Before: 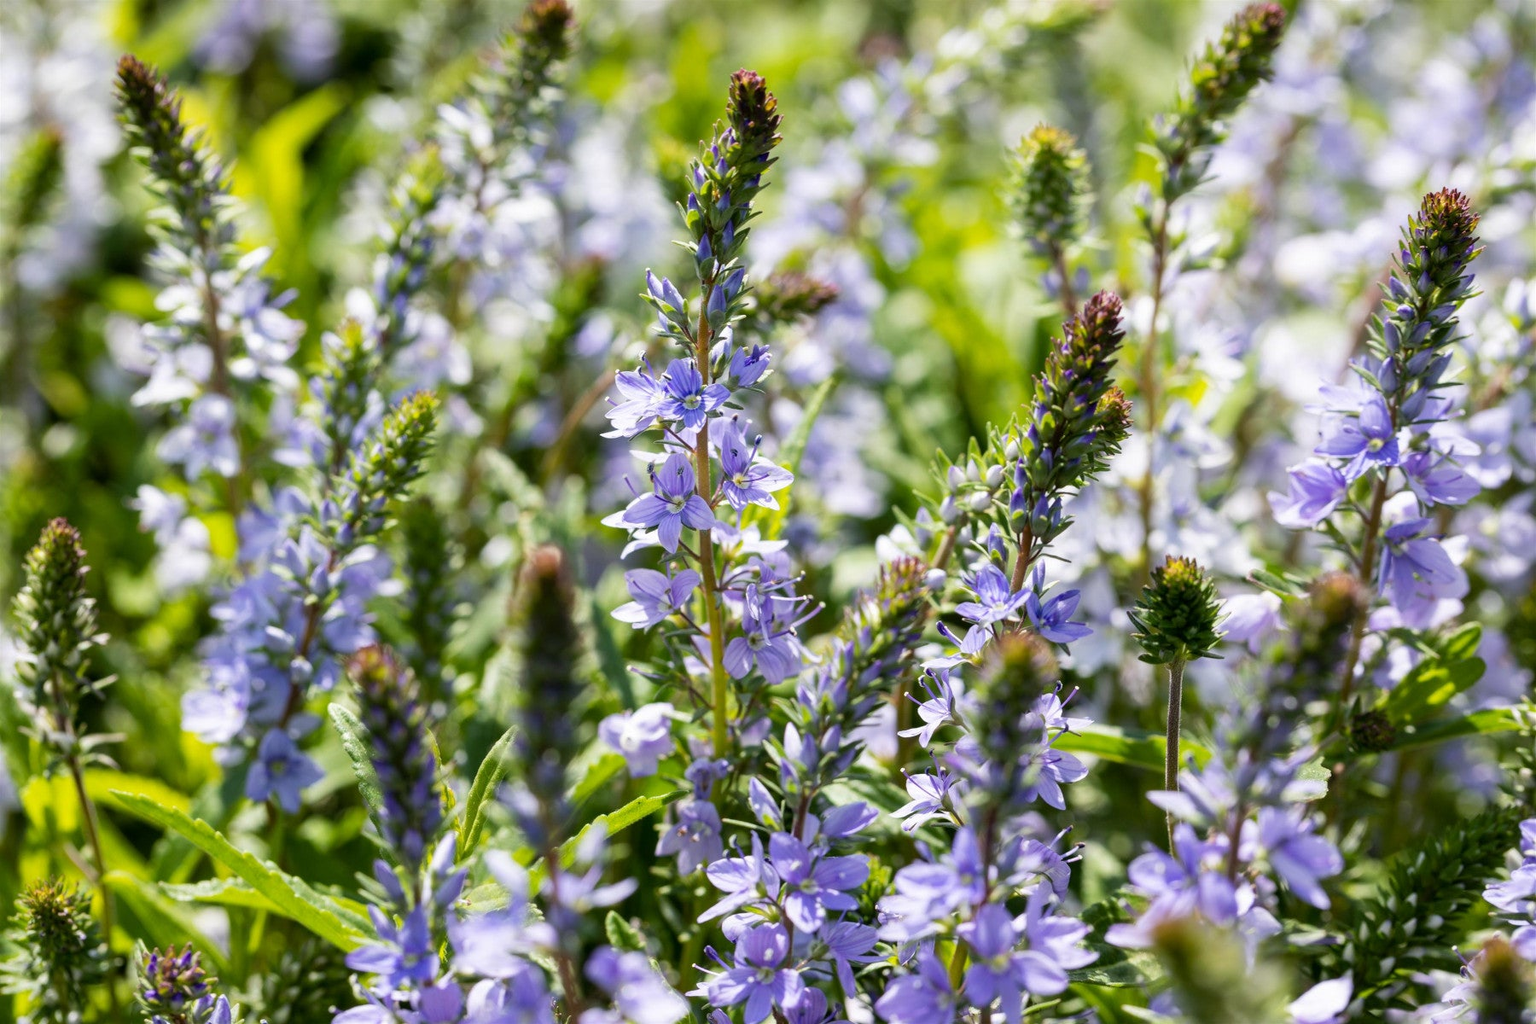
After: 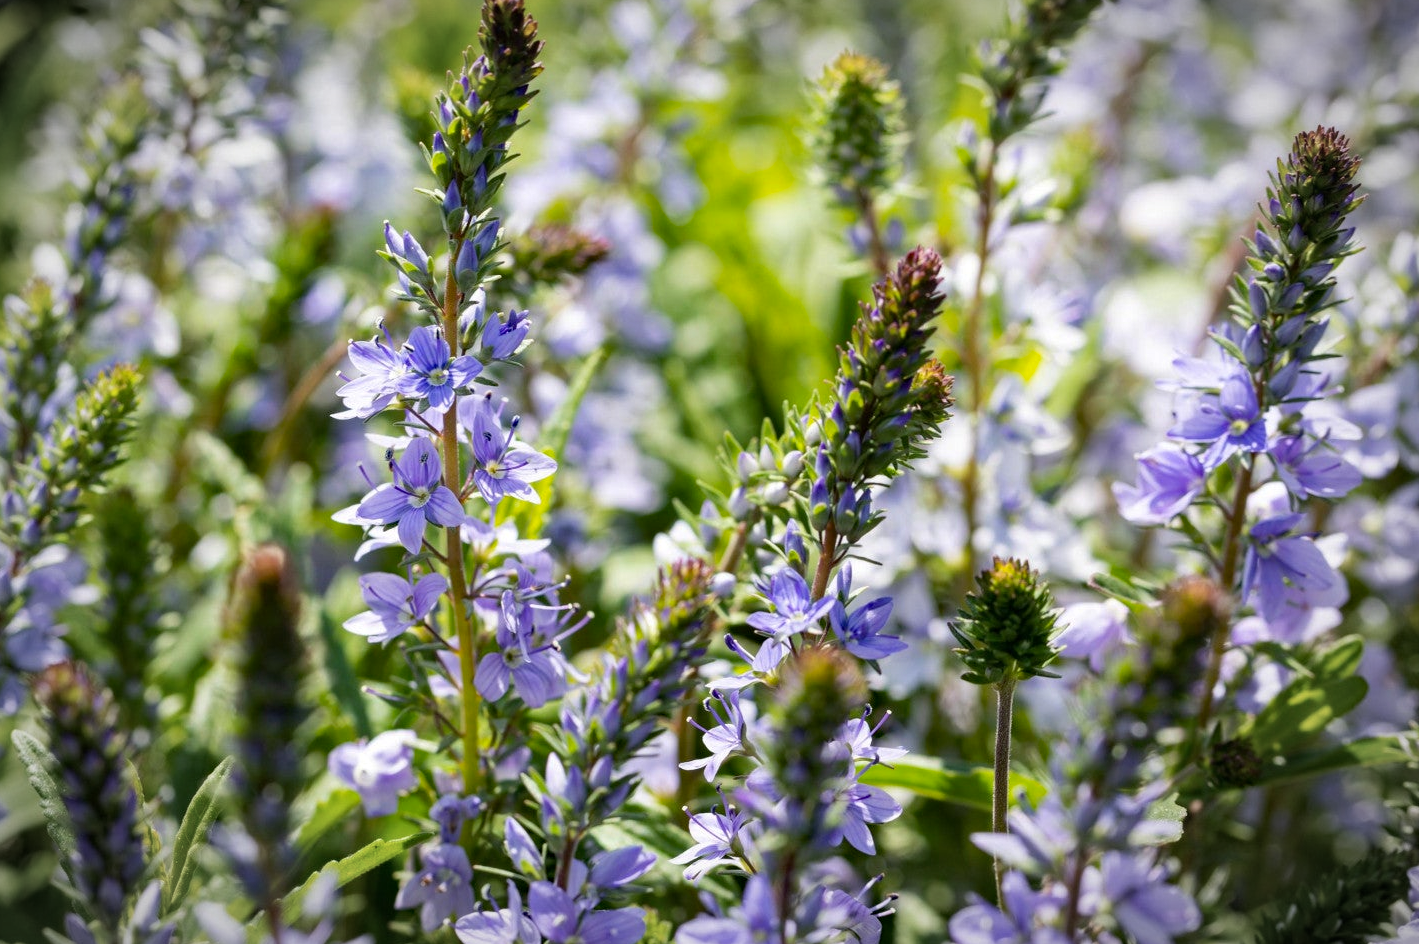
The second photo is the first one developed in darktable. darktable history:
crop and rotate: left 20.74%, top 7.912%, right 0.375%, bottom 13.378%
haze removal: compatibility mode true, adaptive false
exposure: compensate highlight preservation false
vignetting: automatic ratio true
